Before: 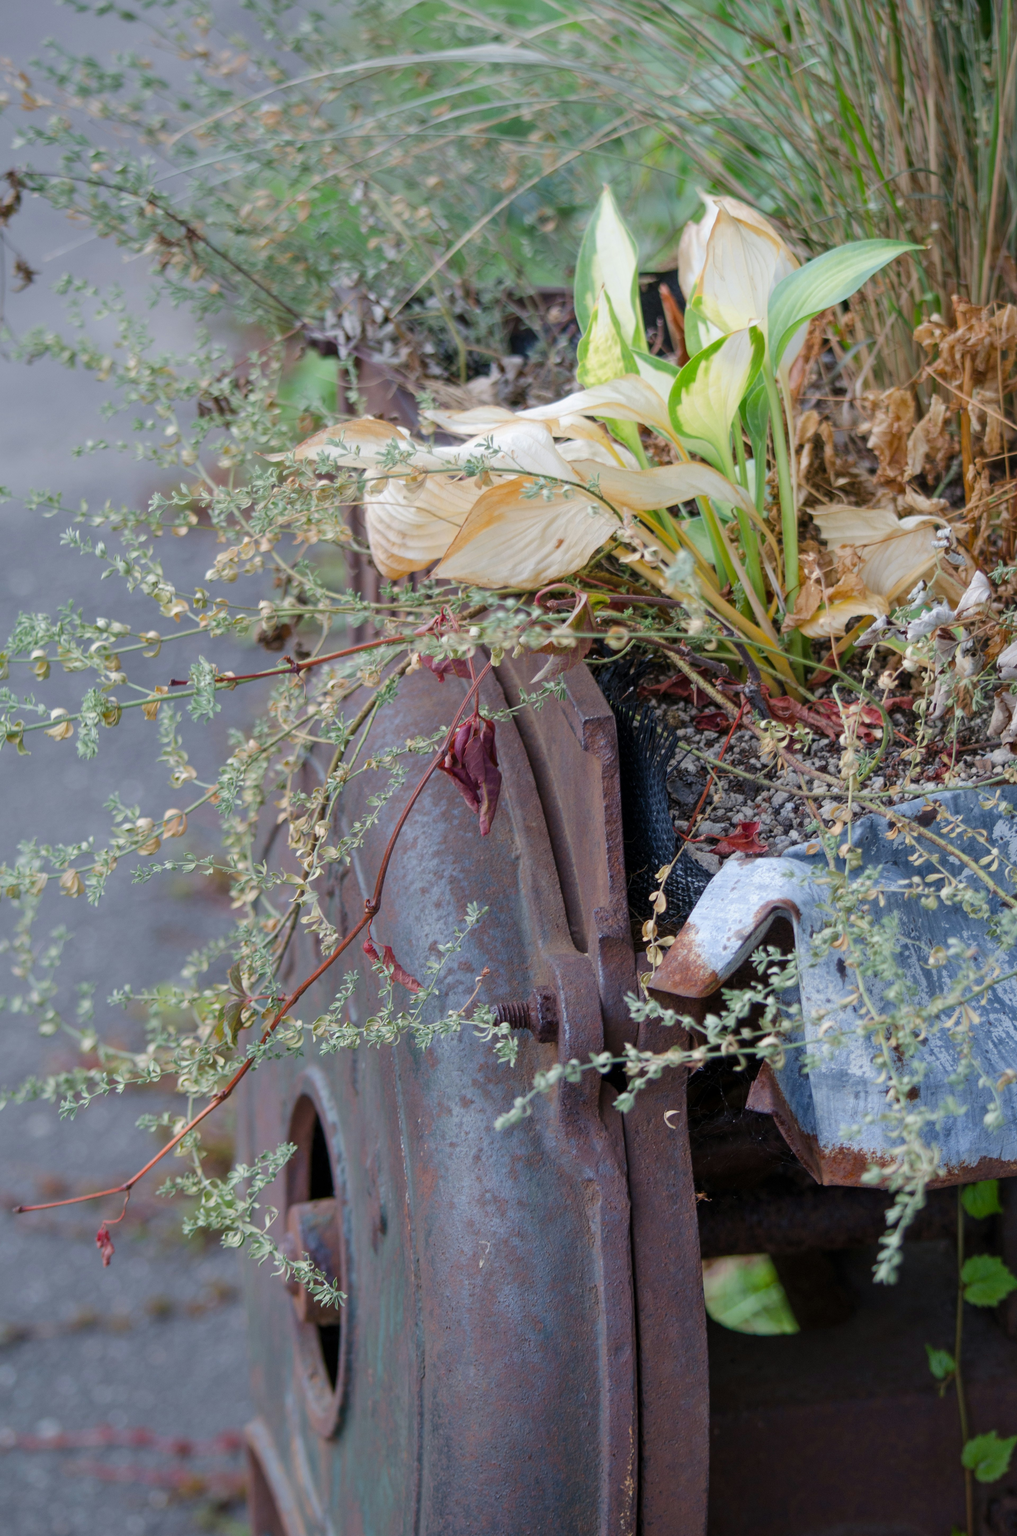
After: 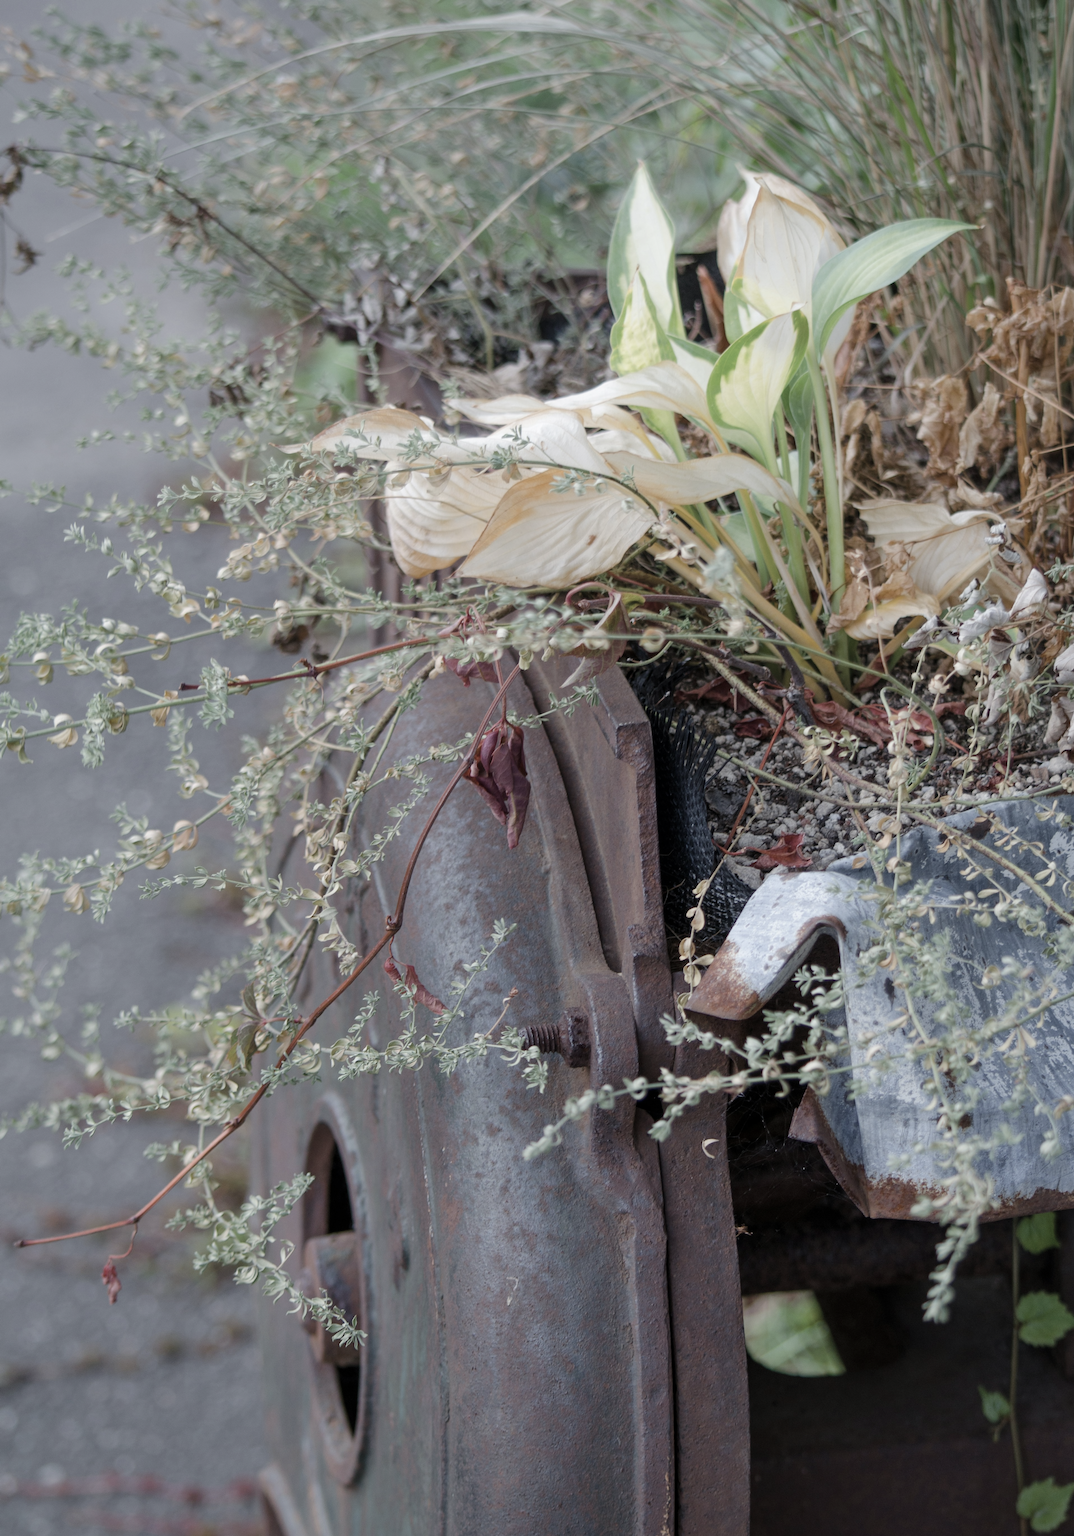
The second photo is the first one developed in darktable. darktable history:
crop and rotate: top 2.146%, bottom 3.218%
color zones: curves: ch1 [(0, 0.292) (0.001, 0.292) (0.2, 0.264) (0.4, 0.248) (0.6, 0.248) (0.8, 0.264) (0.999, 0.292) (1, 0.292)]
